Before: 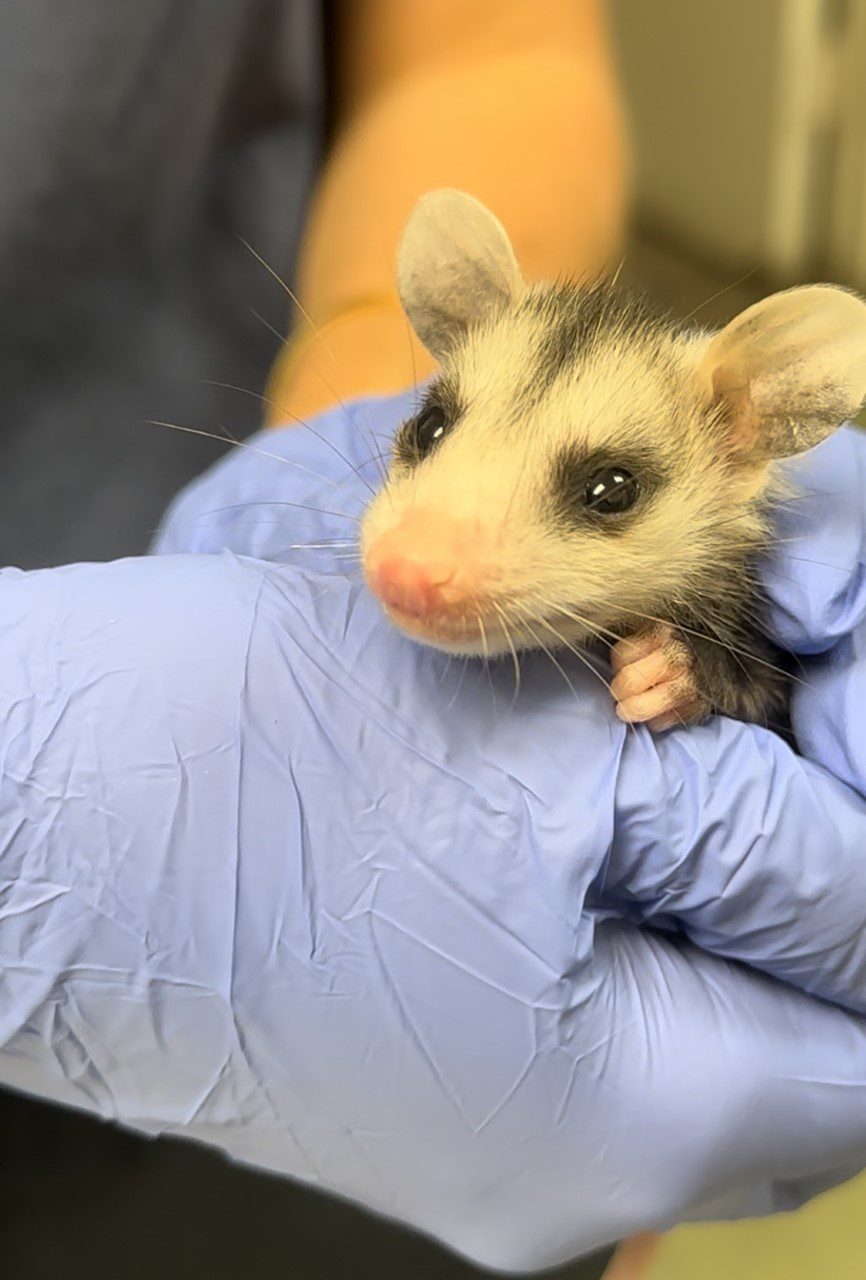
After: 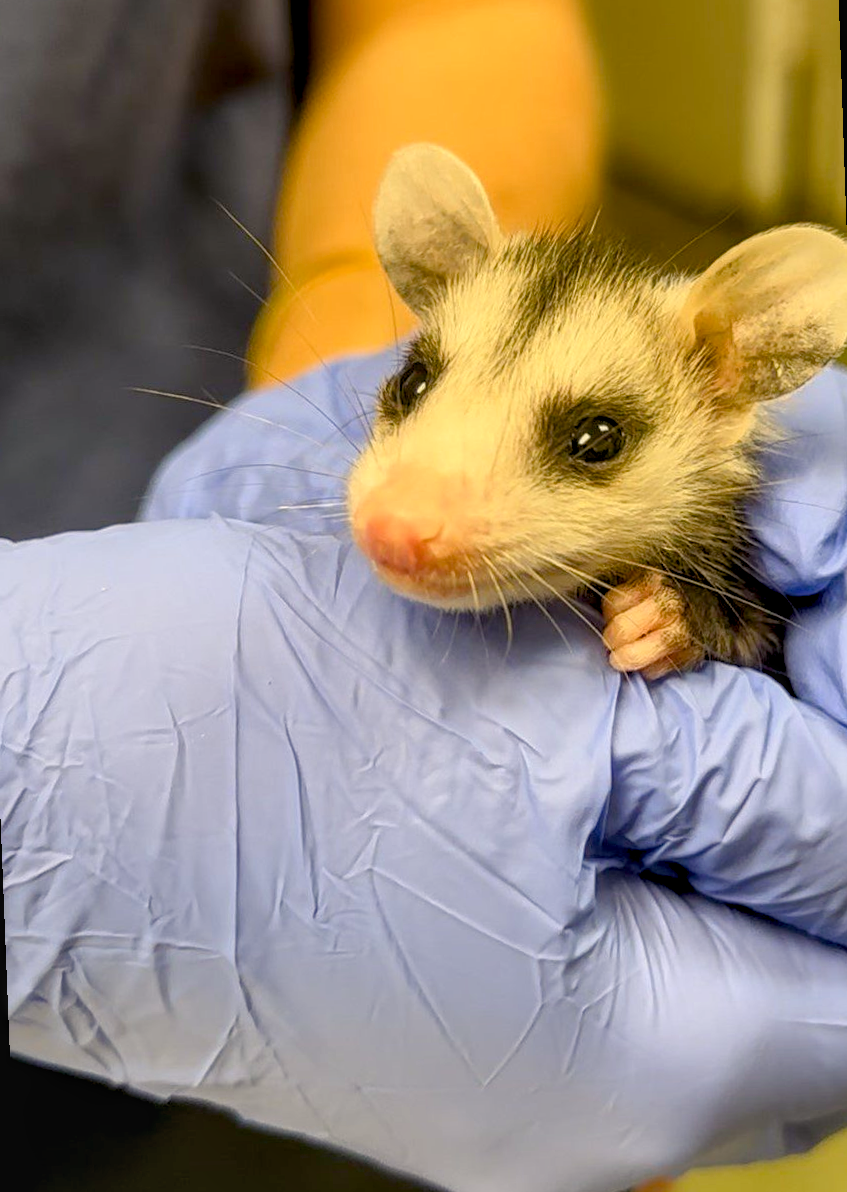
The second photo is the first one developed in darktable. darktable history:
color balance rgb: shadows lift › chroma 3%, shadows lift › hue 280.8°, power › hue 330°, highlights gain › chroma 3%, highlights gain › hue 75.6°, global offset › luminance -1%, perceptual saturation grading › global saturation 20%, perceptual saturation grading › highlights -25%, perceptual saturation grading › shadows 50%, global vibrance 20%
rotate and perspective: rotation -2.12°, lens shift (vertical) 0.009, lens shift (horizontal) -0.008, automatic cropping original format, crop left 0.036, crop right 0.964, crop top 0.05, crop bottom 0.959
local contrast: on, module defaults
